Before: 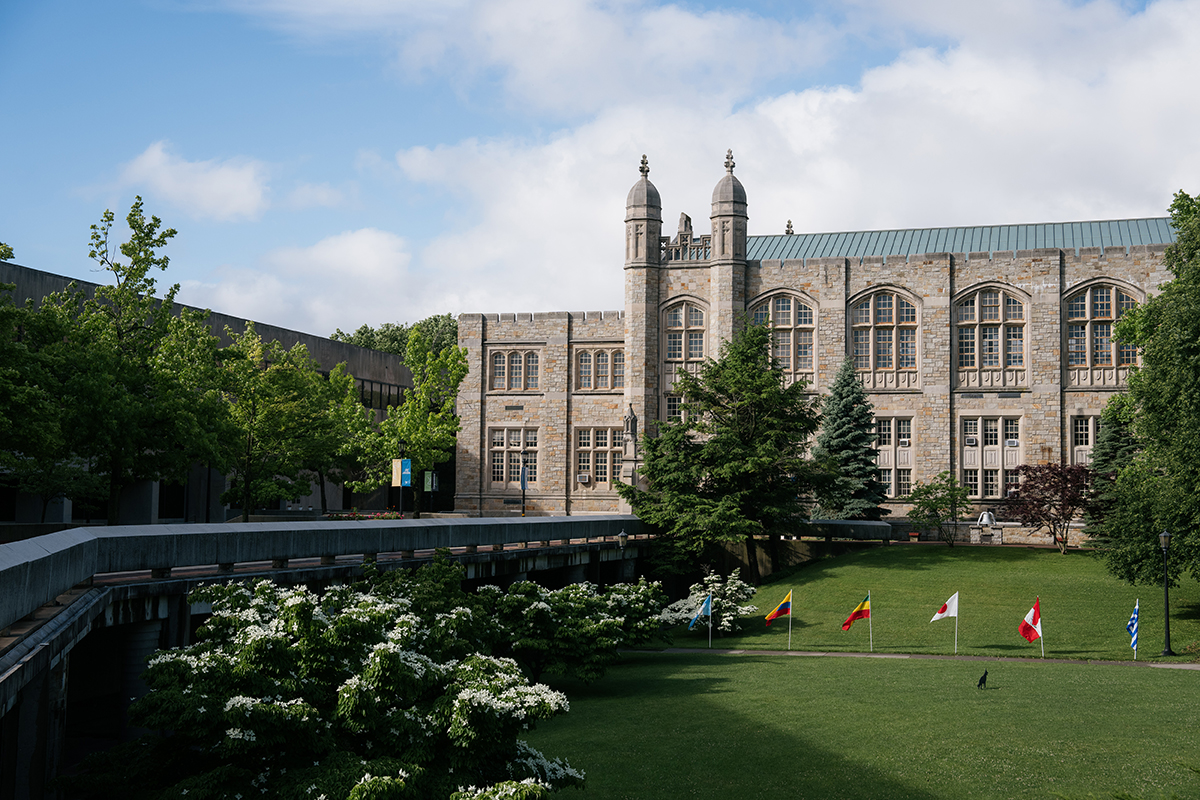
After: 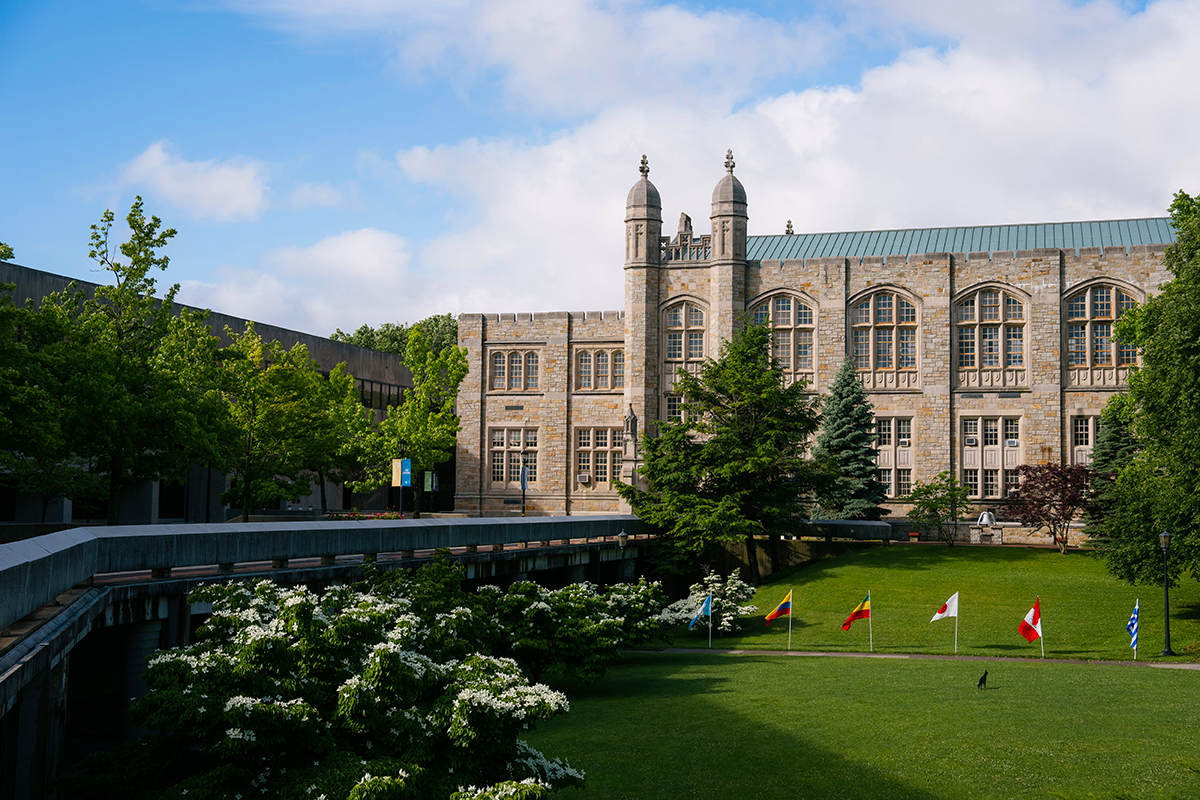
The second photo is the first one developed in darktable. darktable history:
color balance rgb: power › chroma 0.245%, power › hue 63.28°, highlights gain › chroma 0.292%, highlights gain › hue 330.61°, linear chroma grading › global chroma 14.879%, perceptual saturation grading › global saturation 11.805%, global vibrance 20%
